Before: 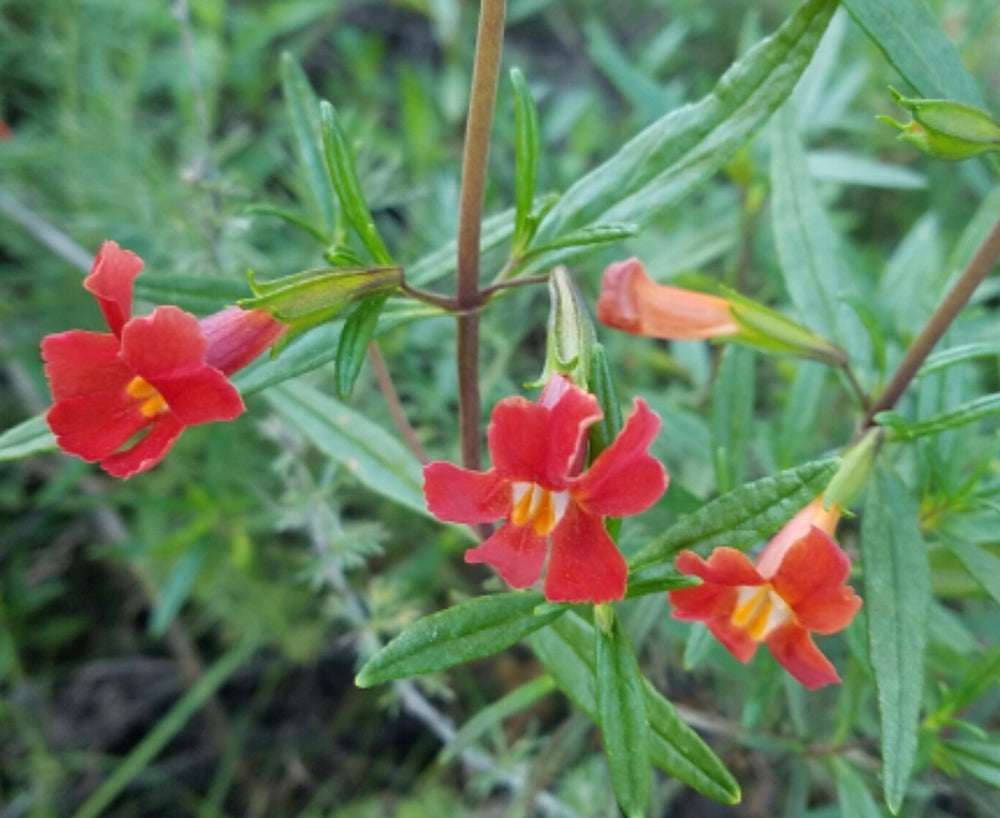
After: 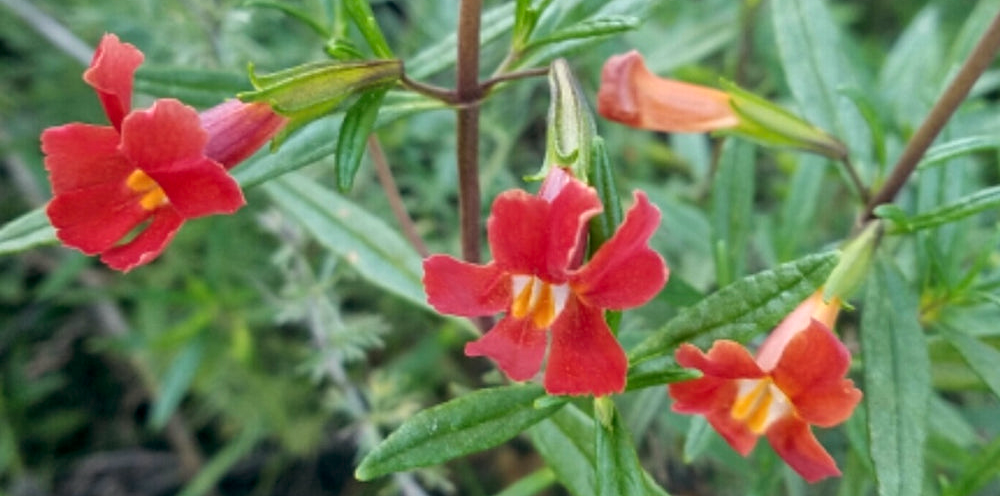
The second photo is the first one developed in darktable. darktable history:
crop and rotate: top 25.357%, bottom 13.942%
white balance: emerald 1
local contrast: on, module defaults
color balance: lift [1, 0.998, 1.001, 1.002], gamma [1, 1.02, 1, 0.98], gain [1, 1.02, 1.003, 0.98]
